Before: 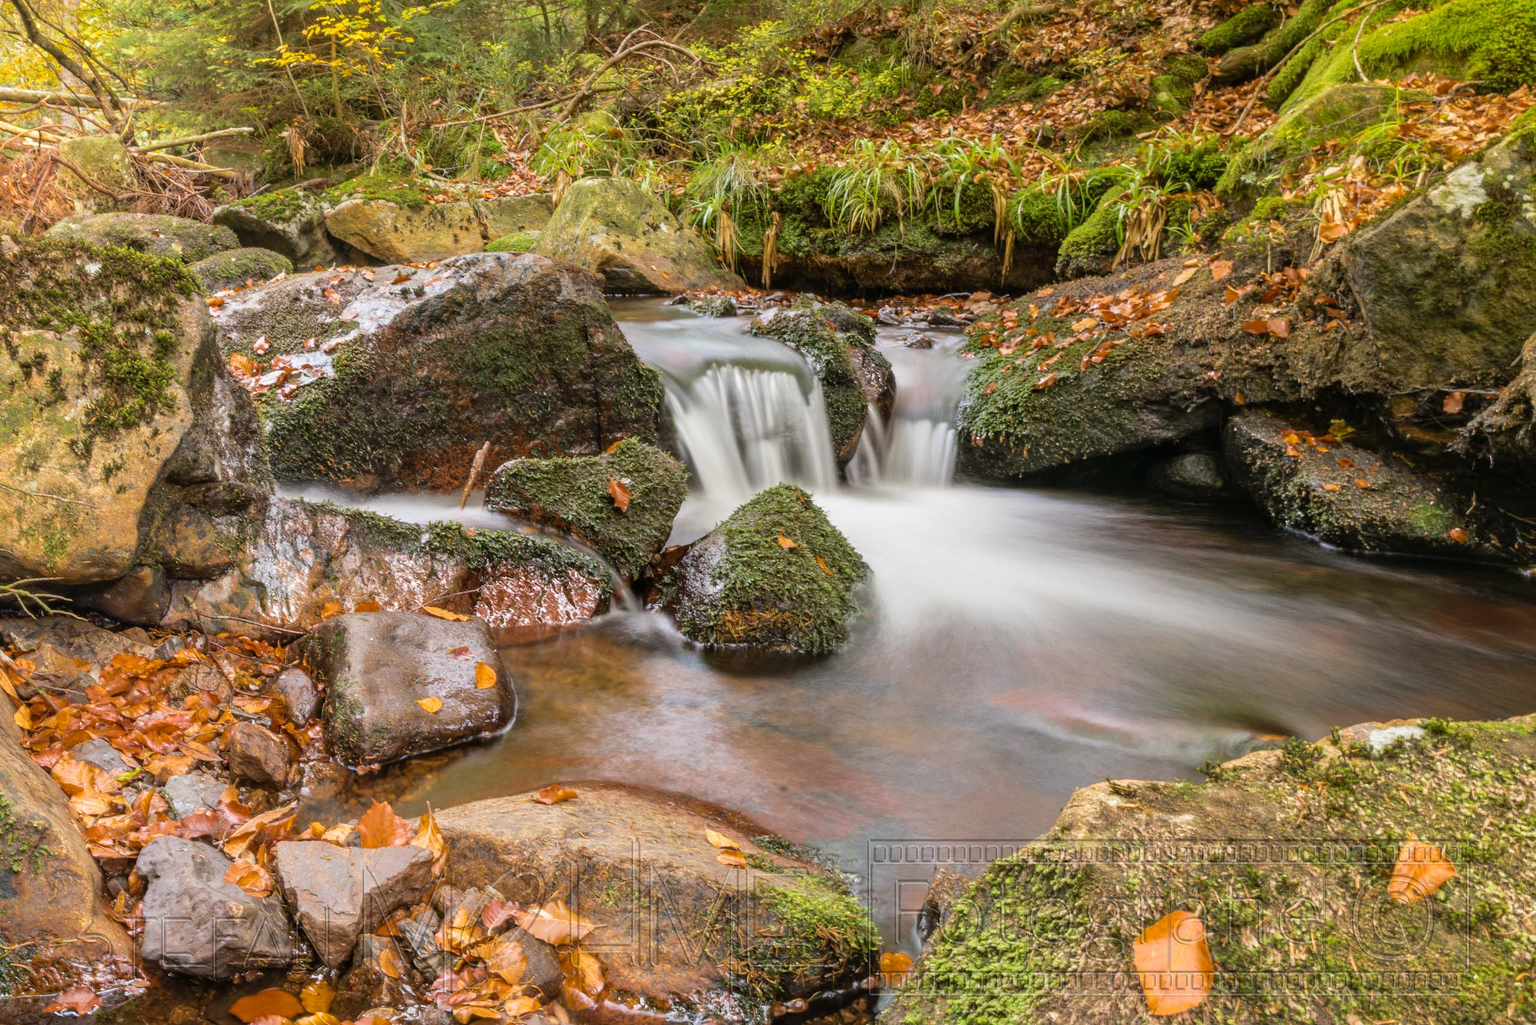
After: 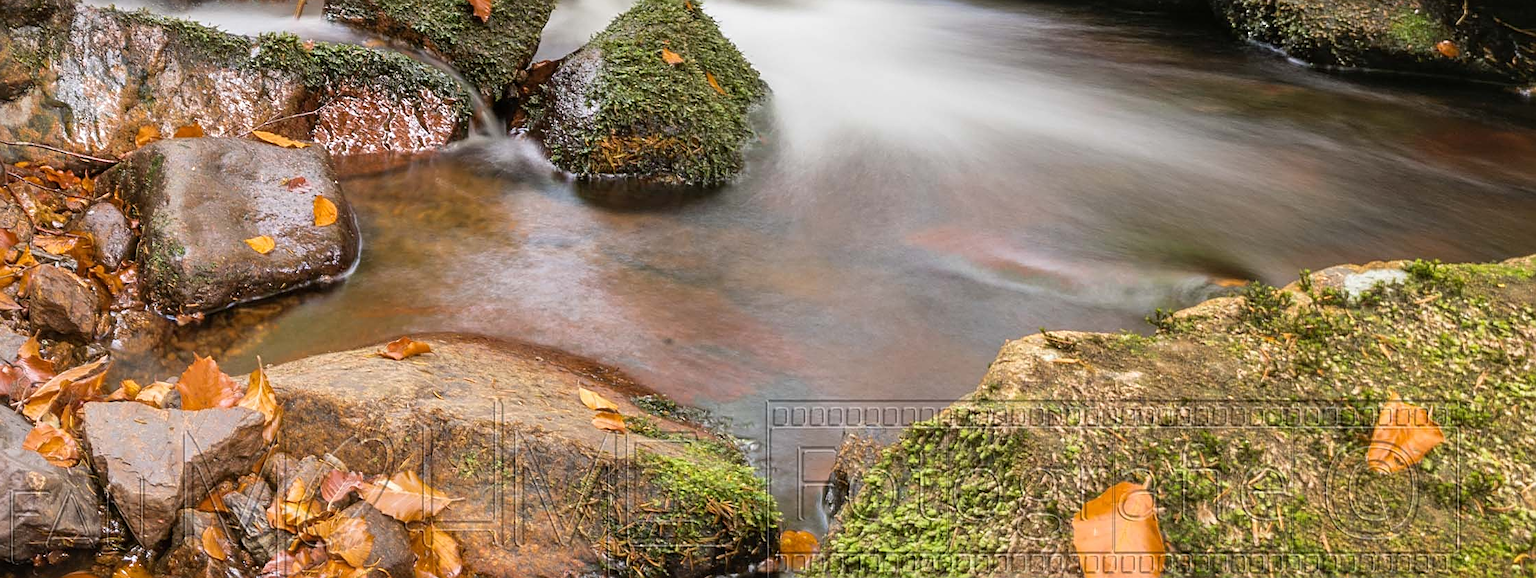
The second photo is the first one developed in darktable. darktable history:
crop and rotate: left 13.306%, top 48.129%, bottom 2.928%
sharpen: on, module defaults
